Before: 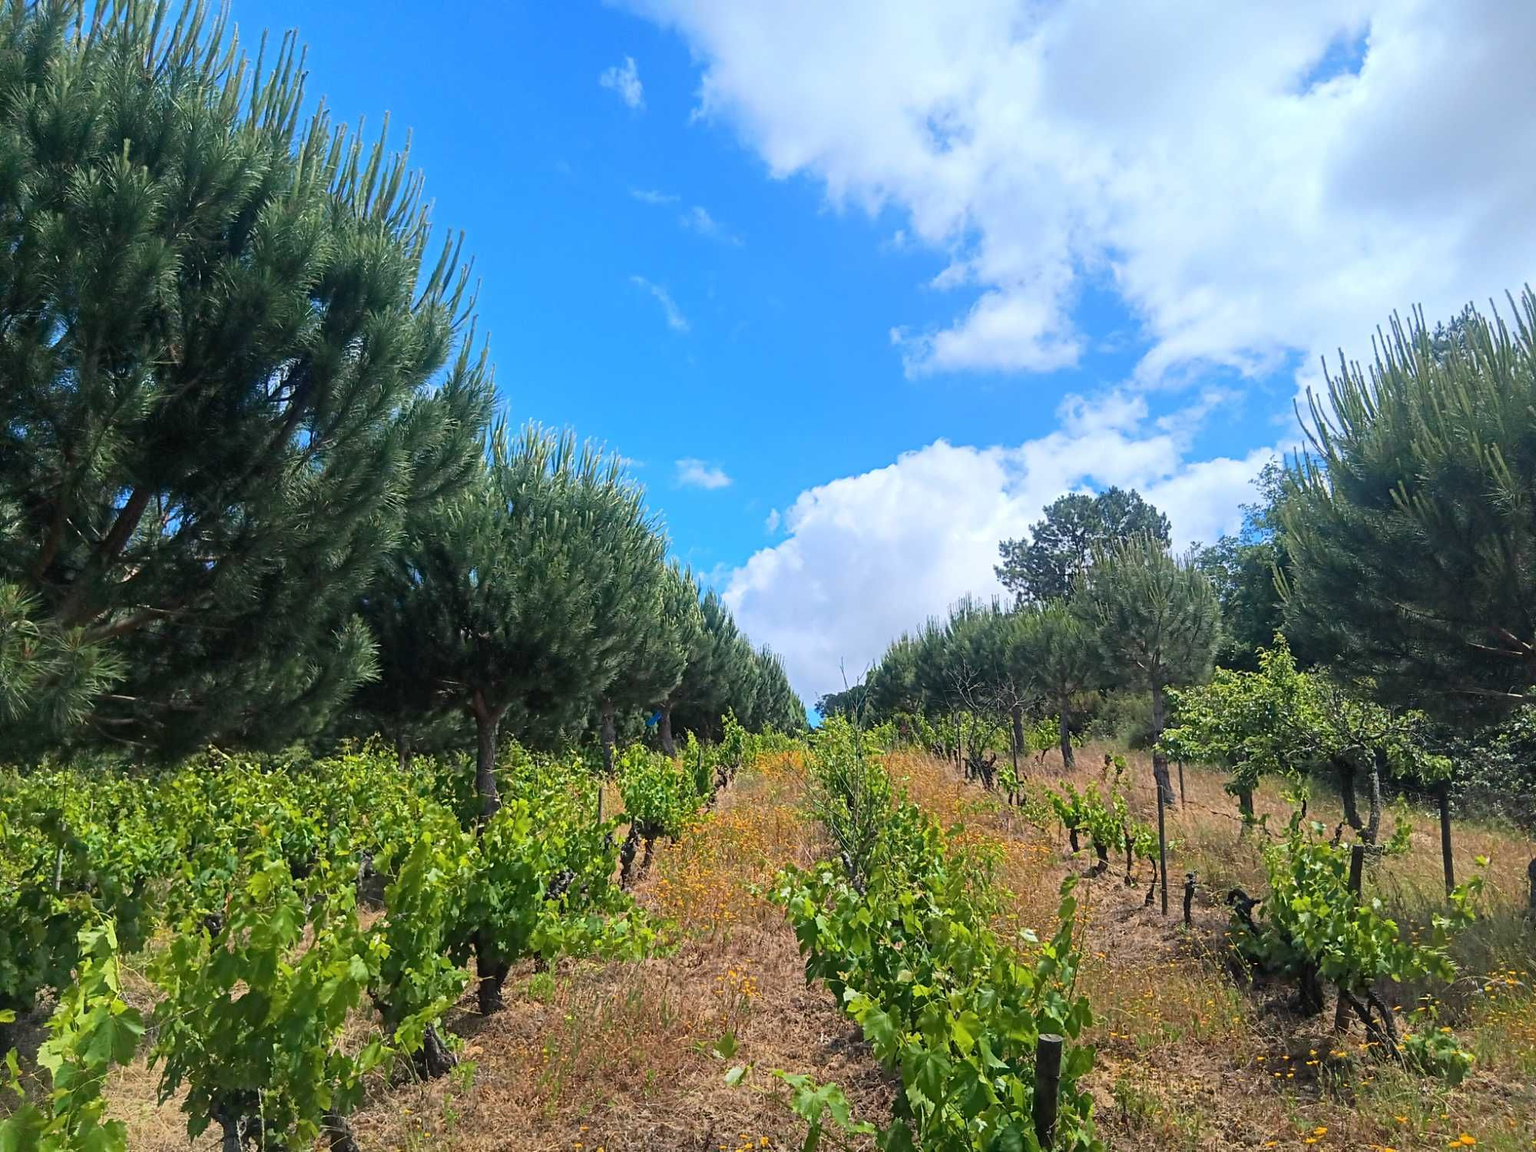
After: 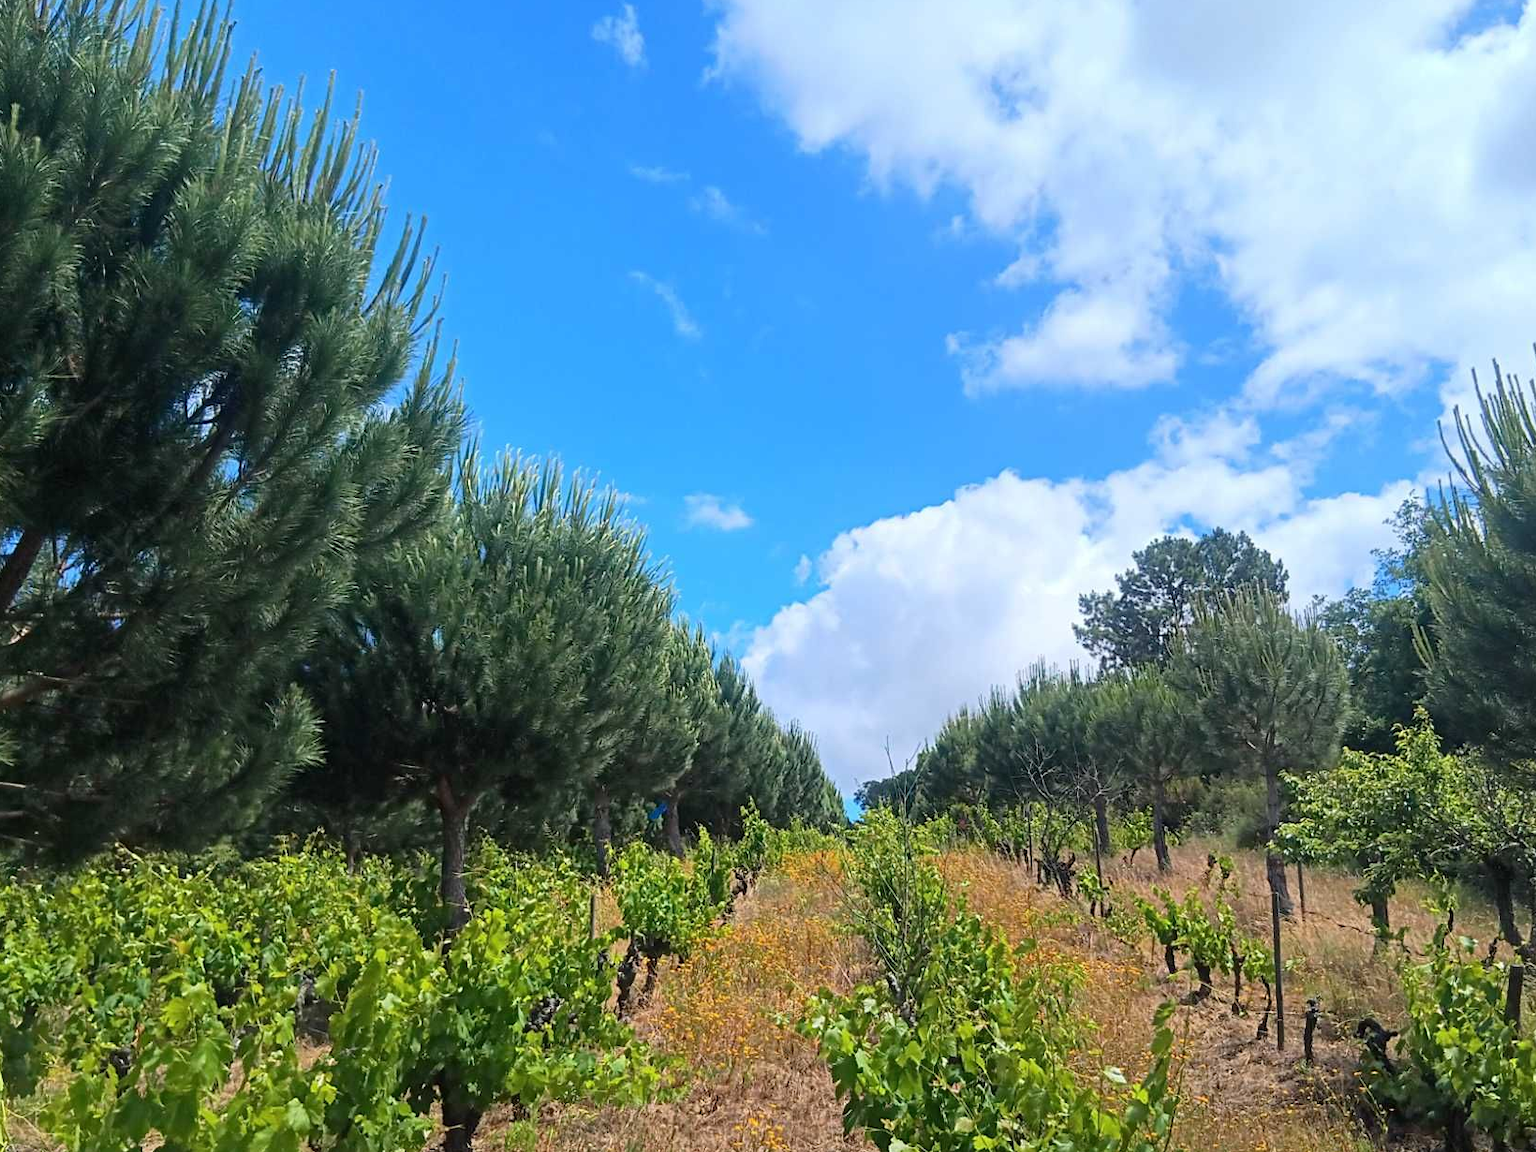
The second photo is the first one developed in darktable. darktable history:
crop and rotate: left 7.462%, top 4.68%, right 10.521%, bottom 13.265%
